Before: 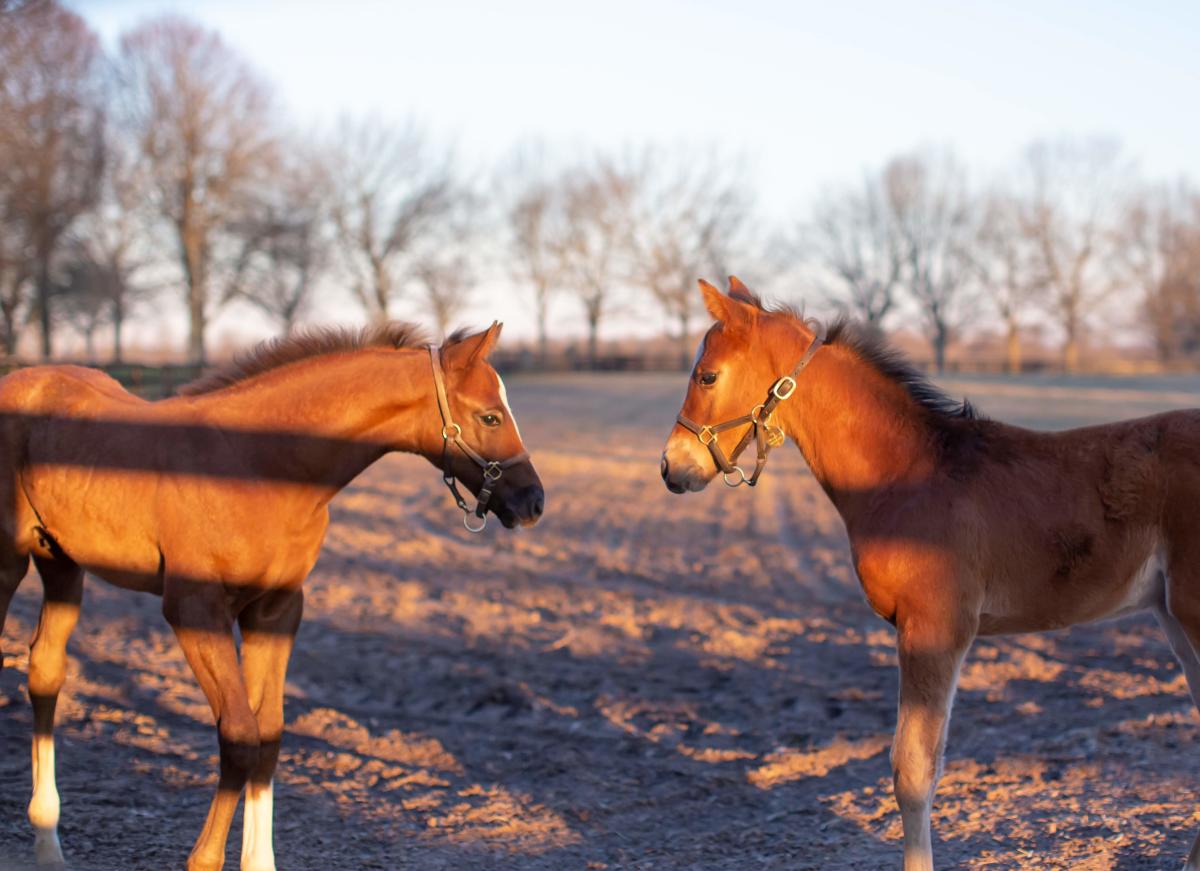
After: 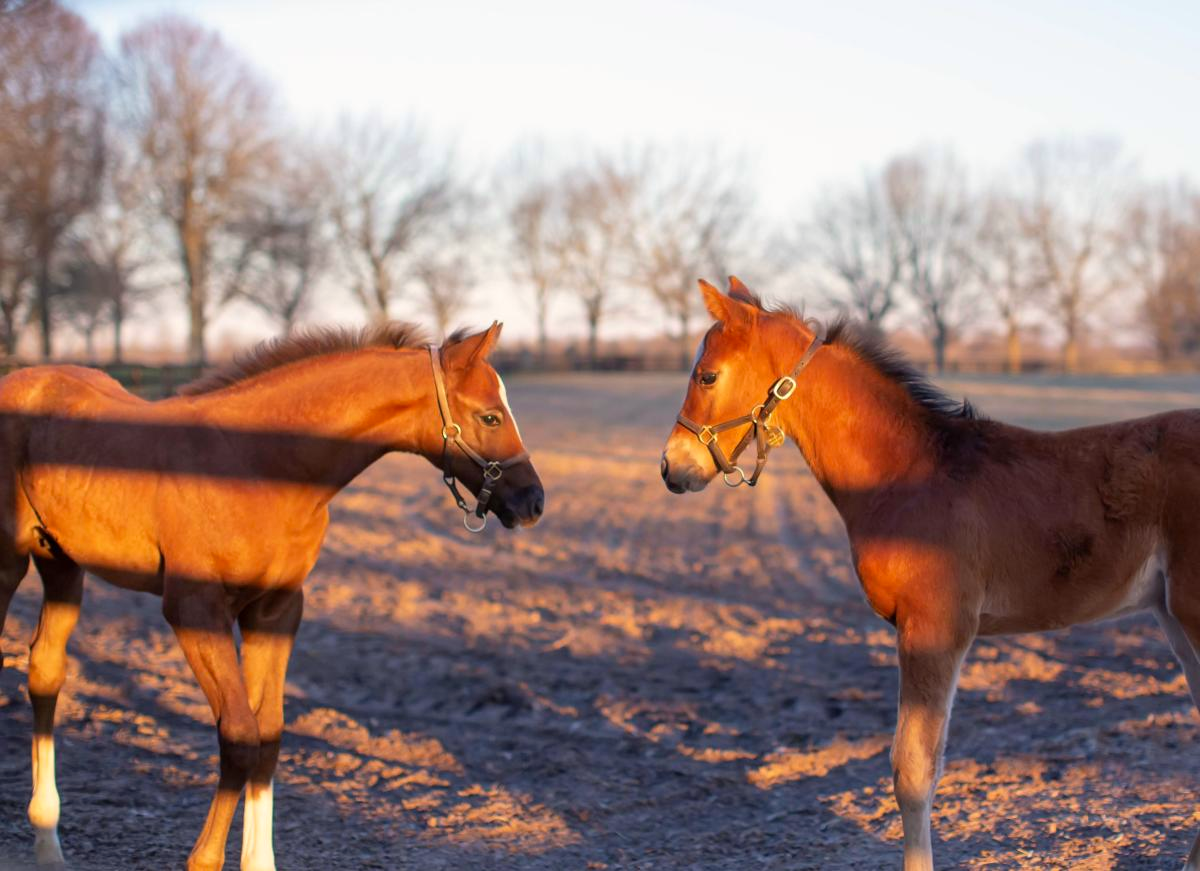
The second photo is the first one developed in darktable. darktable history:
color correction: highlights a* 0.826, highlights b* 2.74, saturation 1.08
